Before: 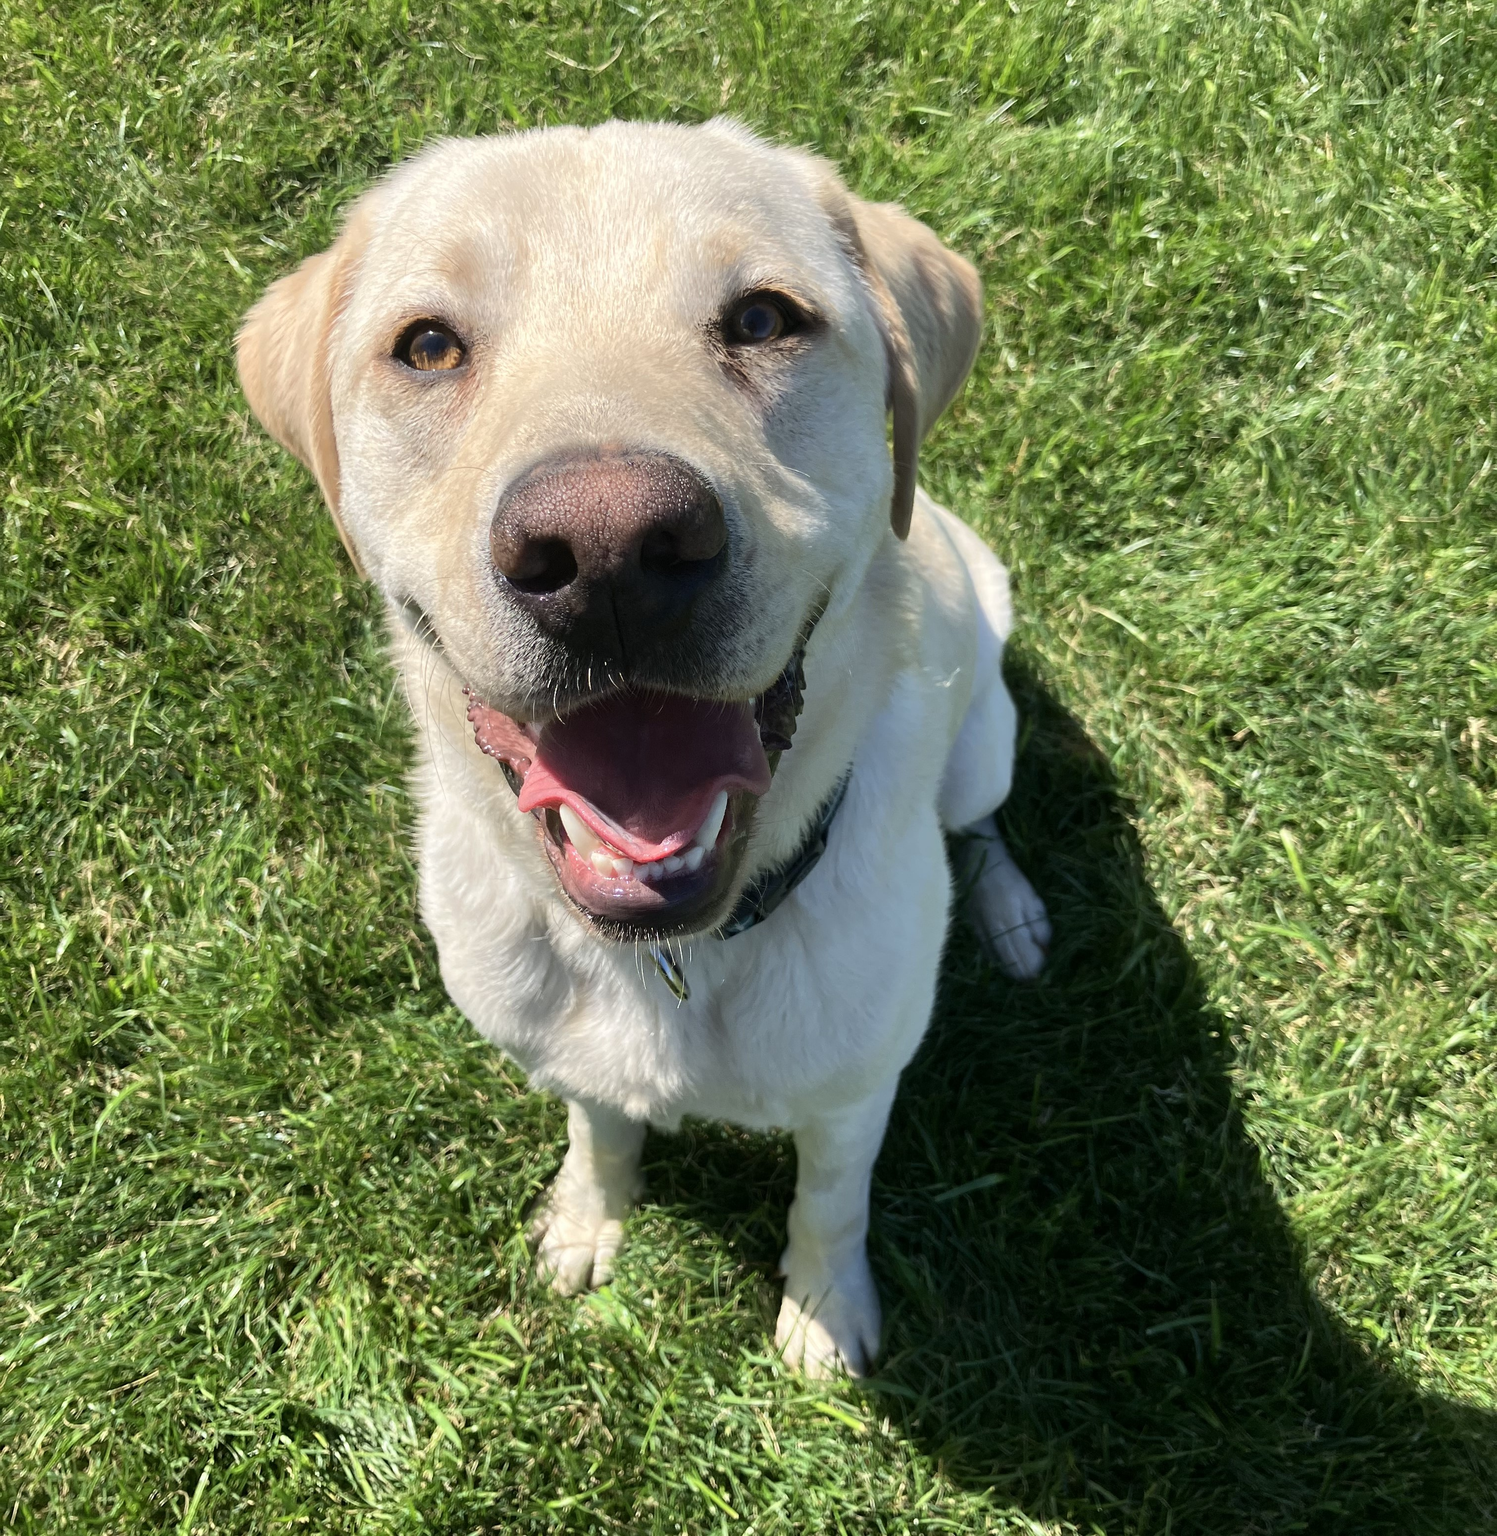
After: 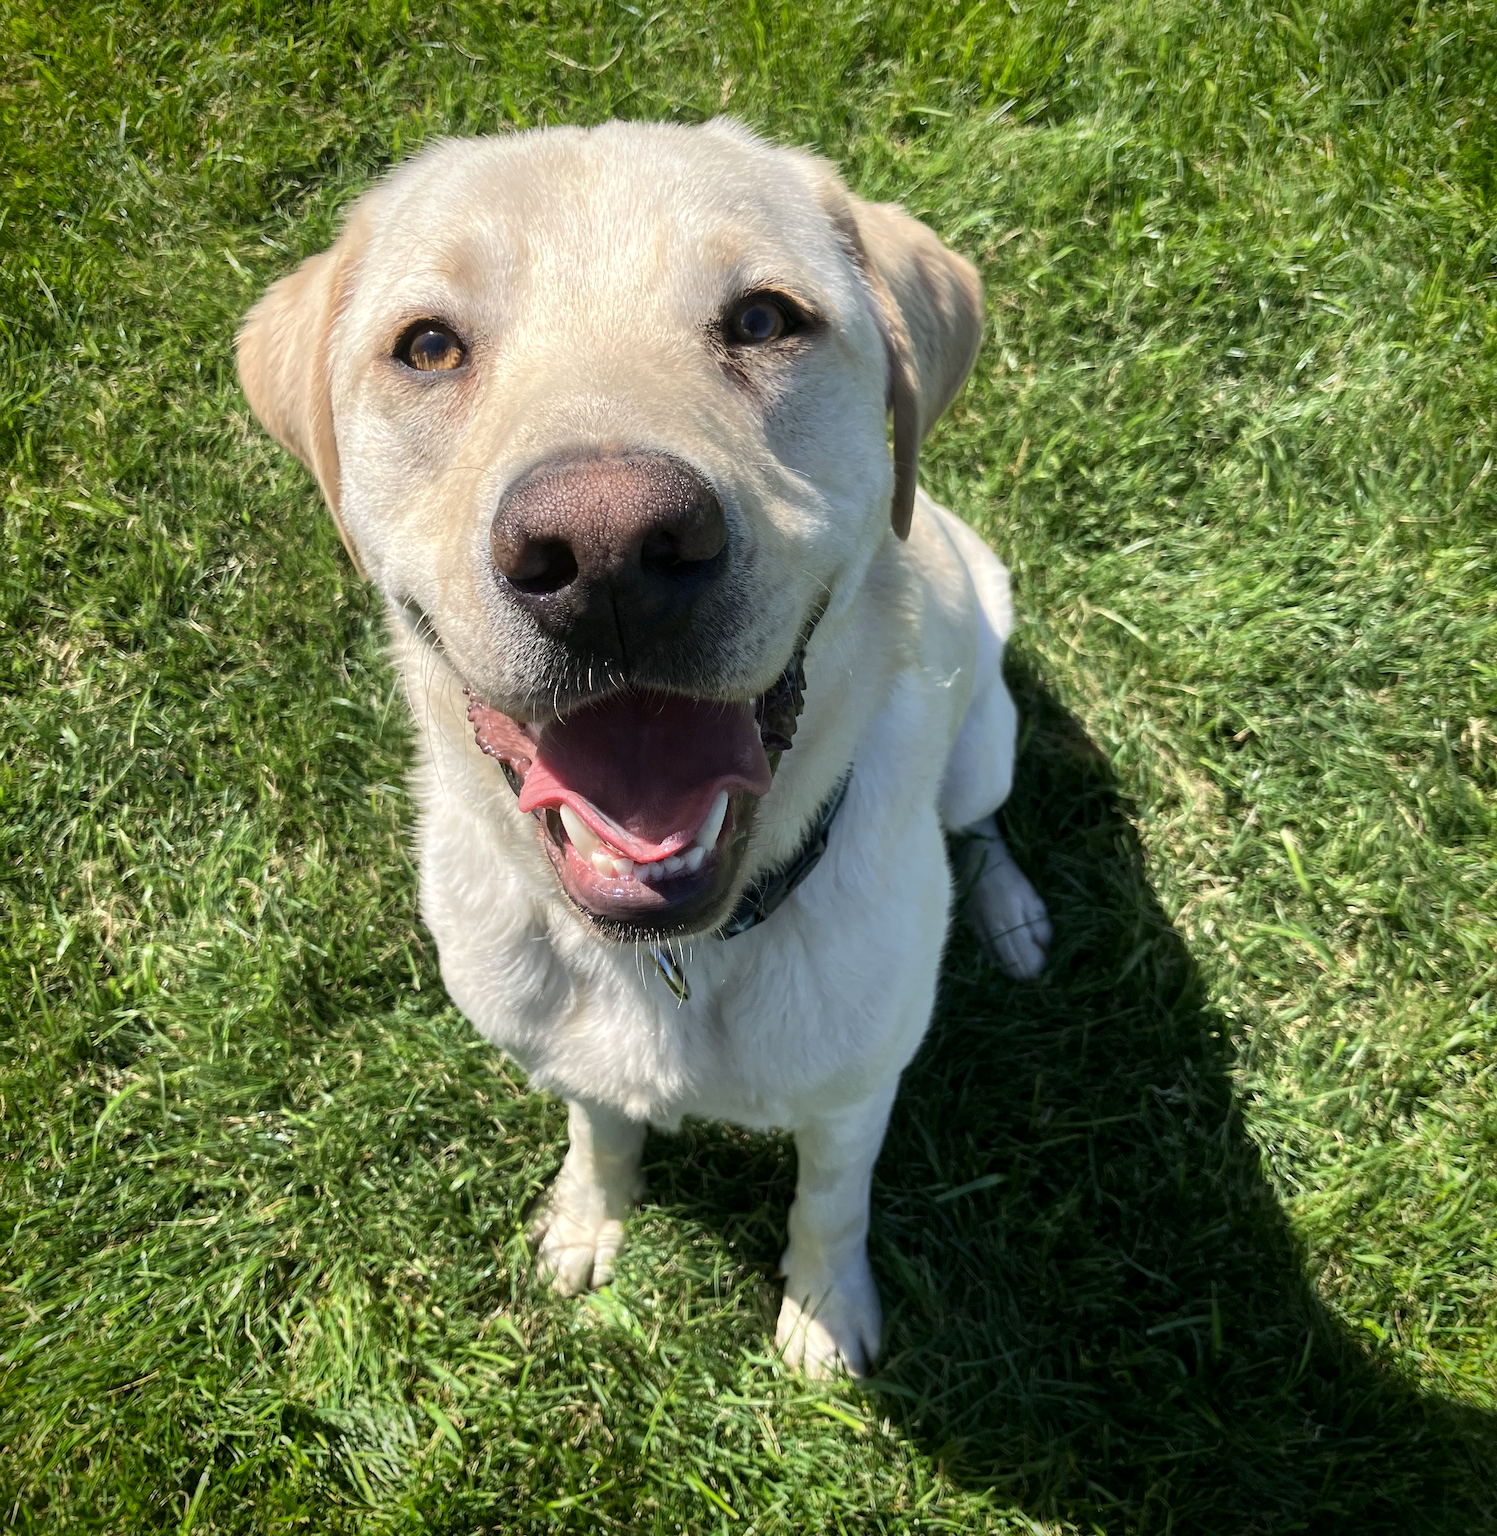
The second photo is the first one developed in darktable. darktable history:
vignetting: fall-off start 88.53%, fall-off radius 44.2%, saturation 0.376, width/height ratio 1.161
local contrast: highlights 100%, shadows 100%, detail 120%, midtone range 0.2
